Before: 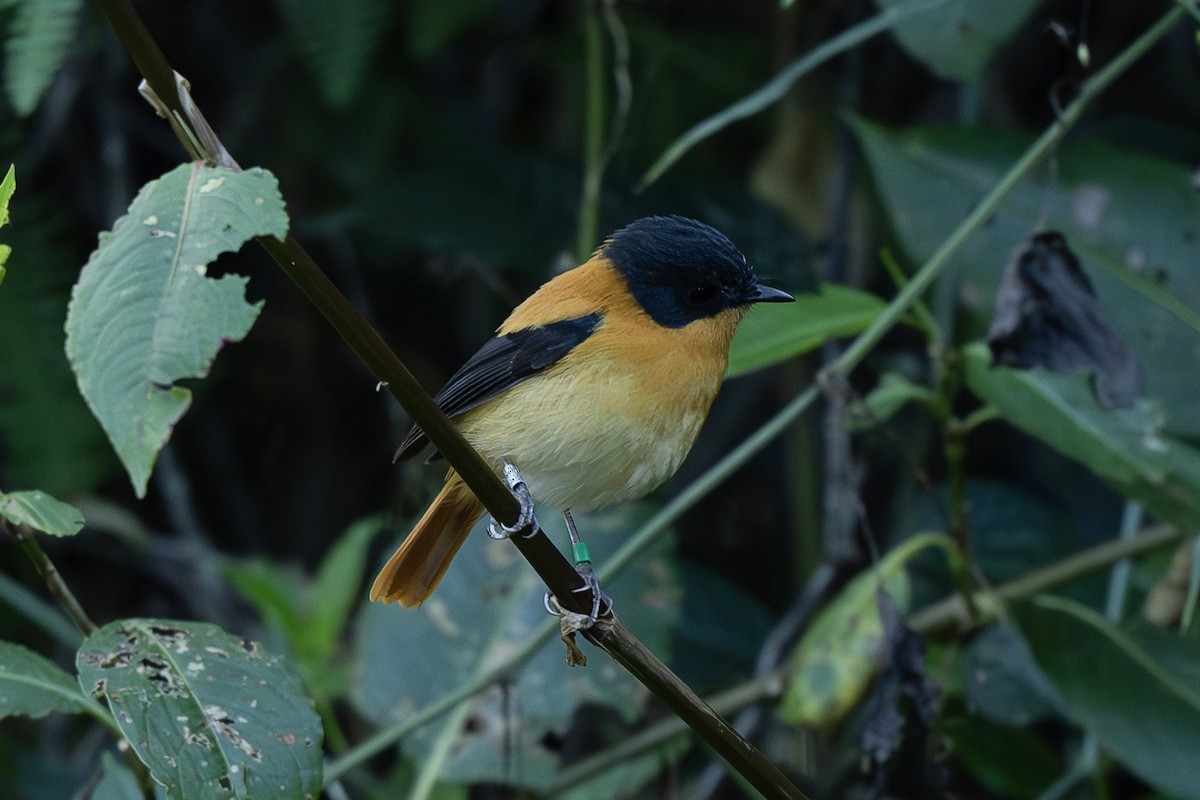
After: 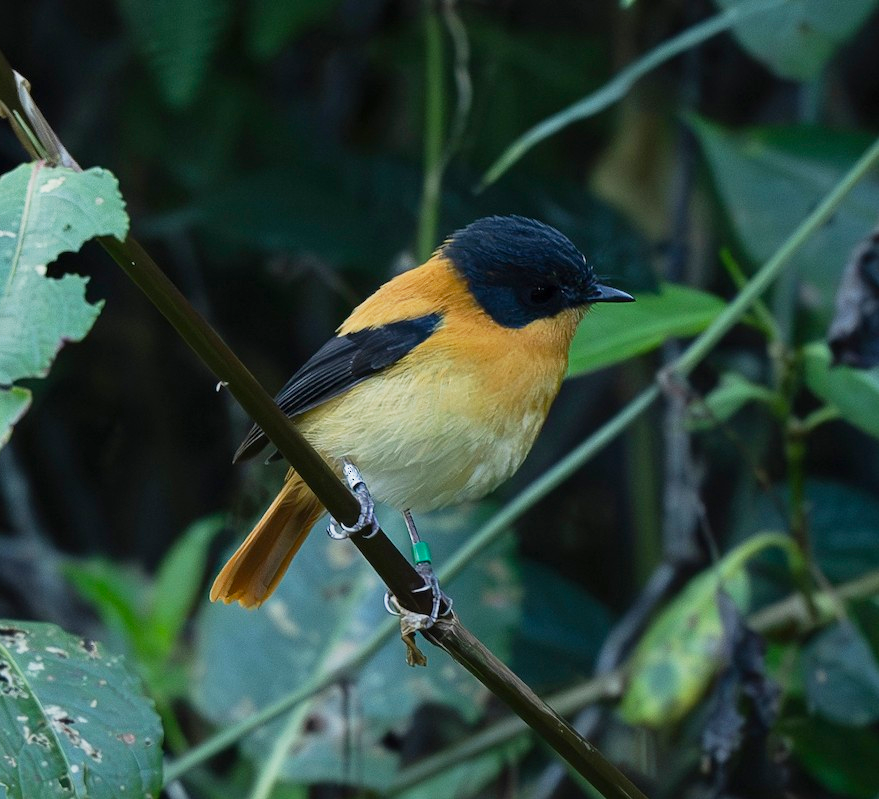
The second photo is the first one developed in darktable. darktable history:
crop: left 13.414%, right 13.273%
base curve: curves: ch0 [(0, 0) (0.088, 0.125) (0.176, 0.251) (0.354, 0.501) (0.613, 0.749) (1, 0.877)], preserve colors none
